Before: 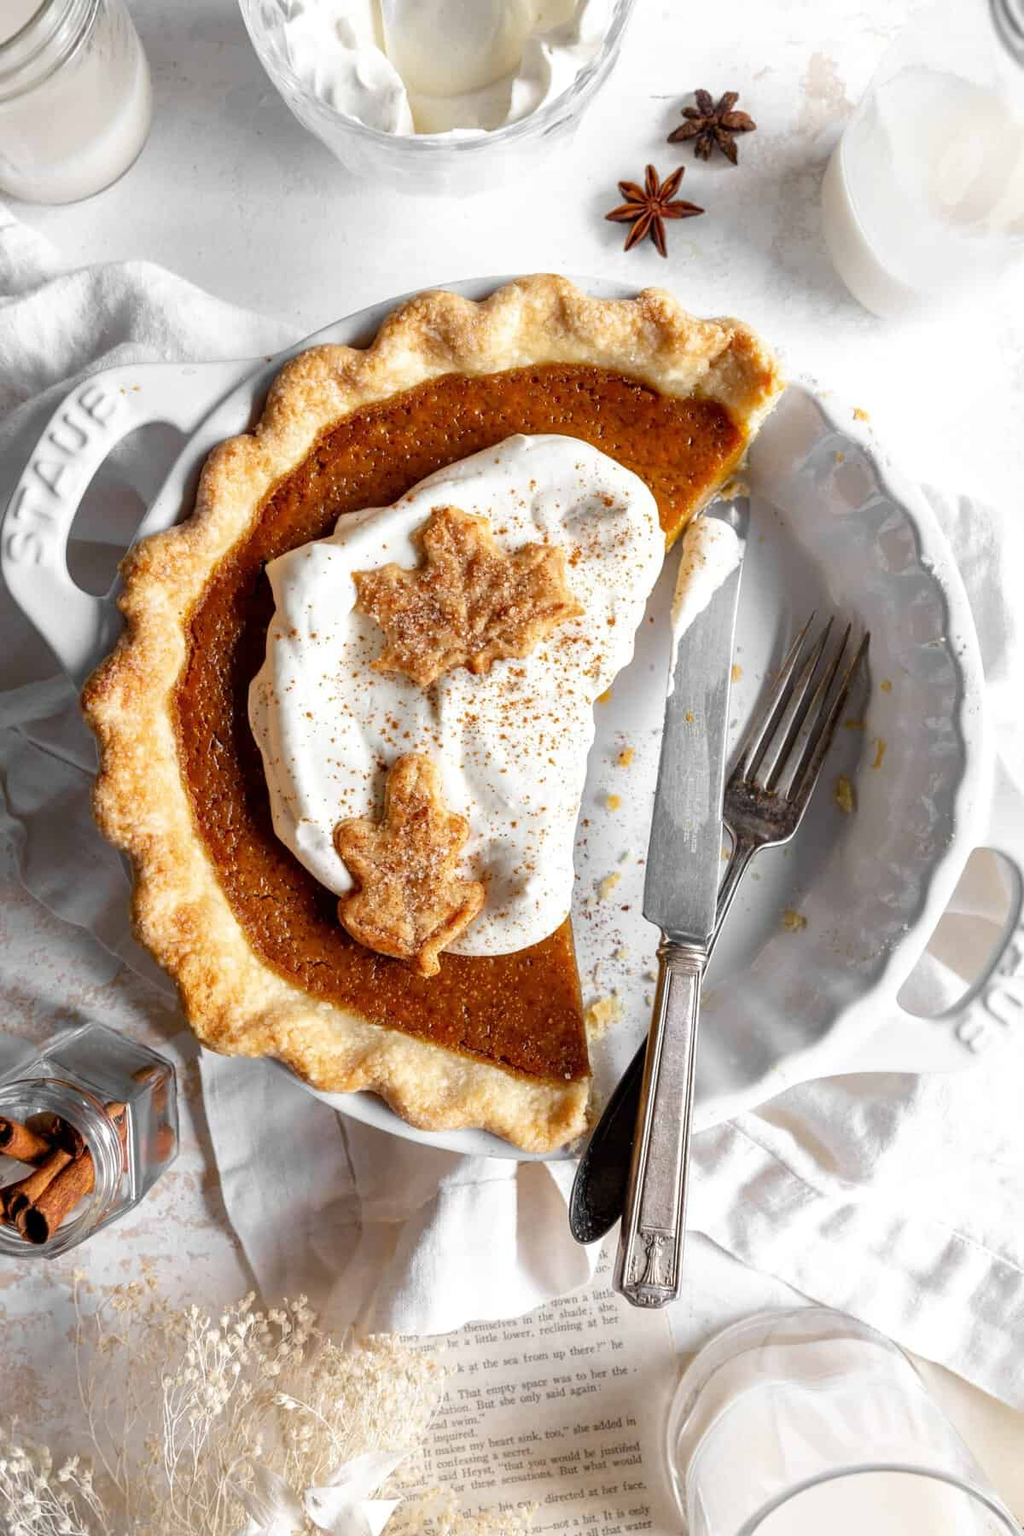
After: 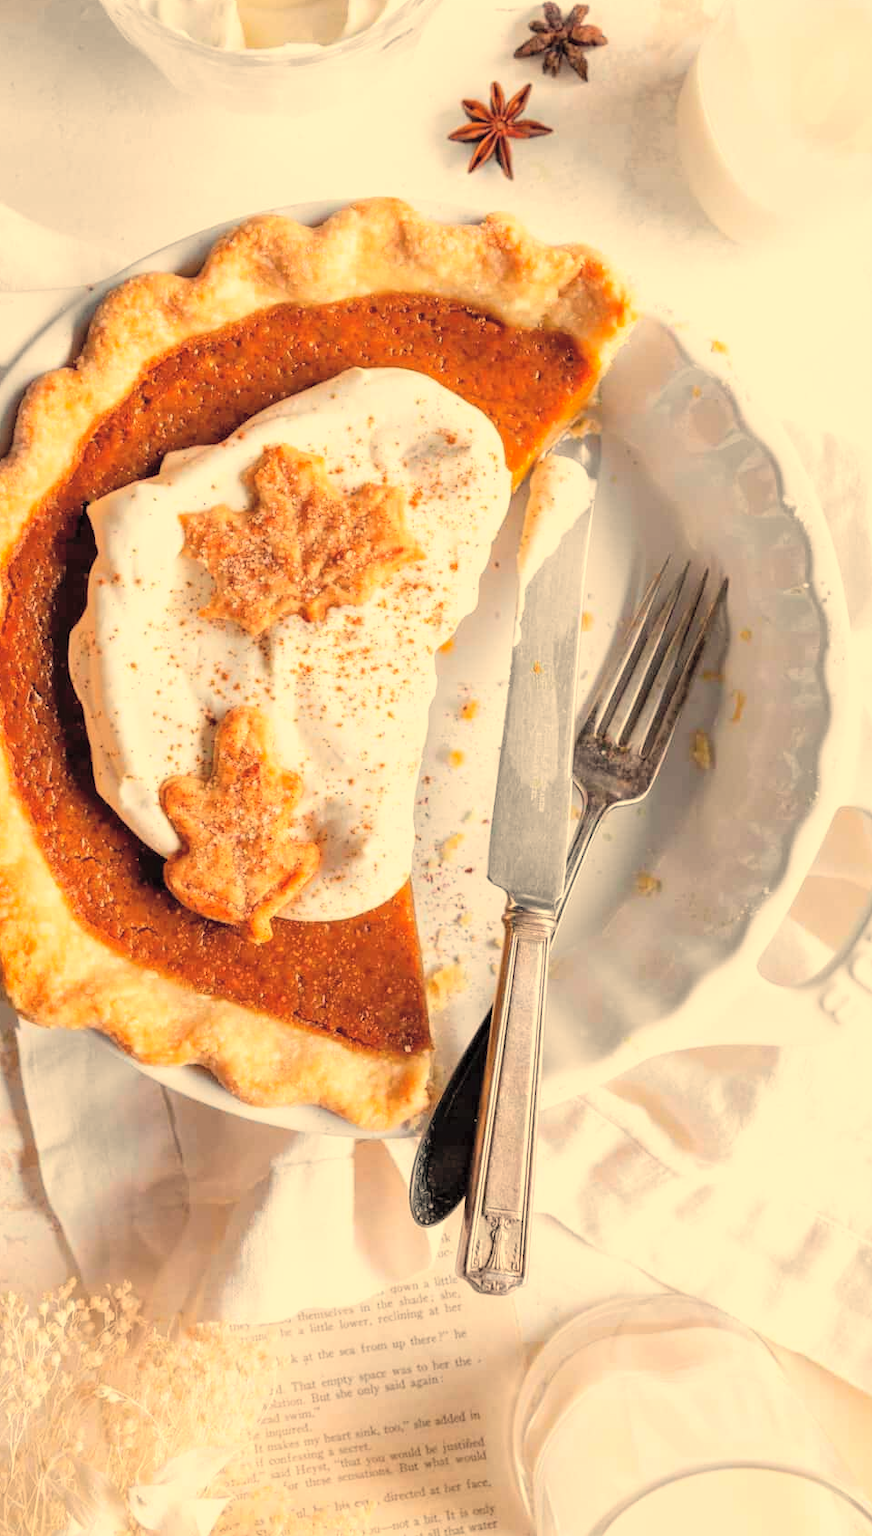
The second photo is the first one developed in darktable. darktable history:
white balance: red 1.138, green 0.996, blue 0.812
vibrance: vibrance 60%
crop and rotate: left 17.959%, top 5.771%, right 1.742%
global tonemap: drago (0.7, 100)
